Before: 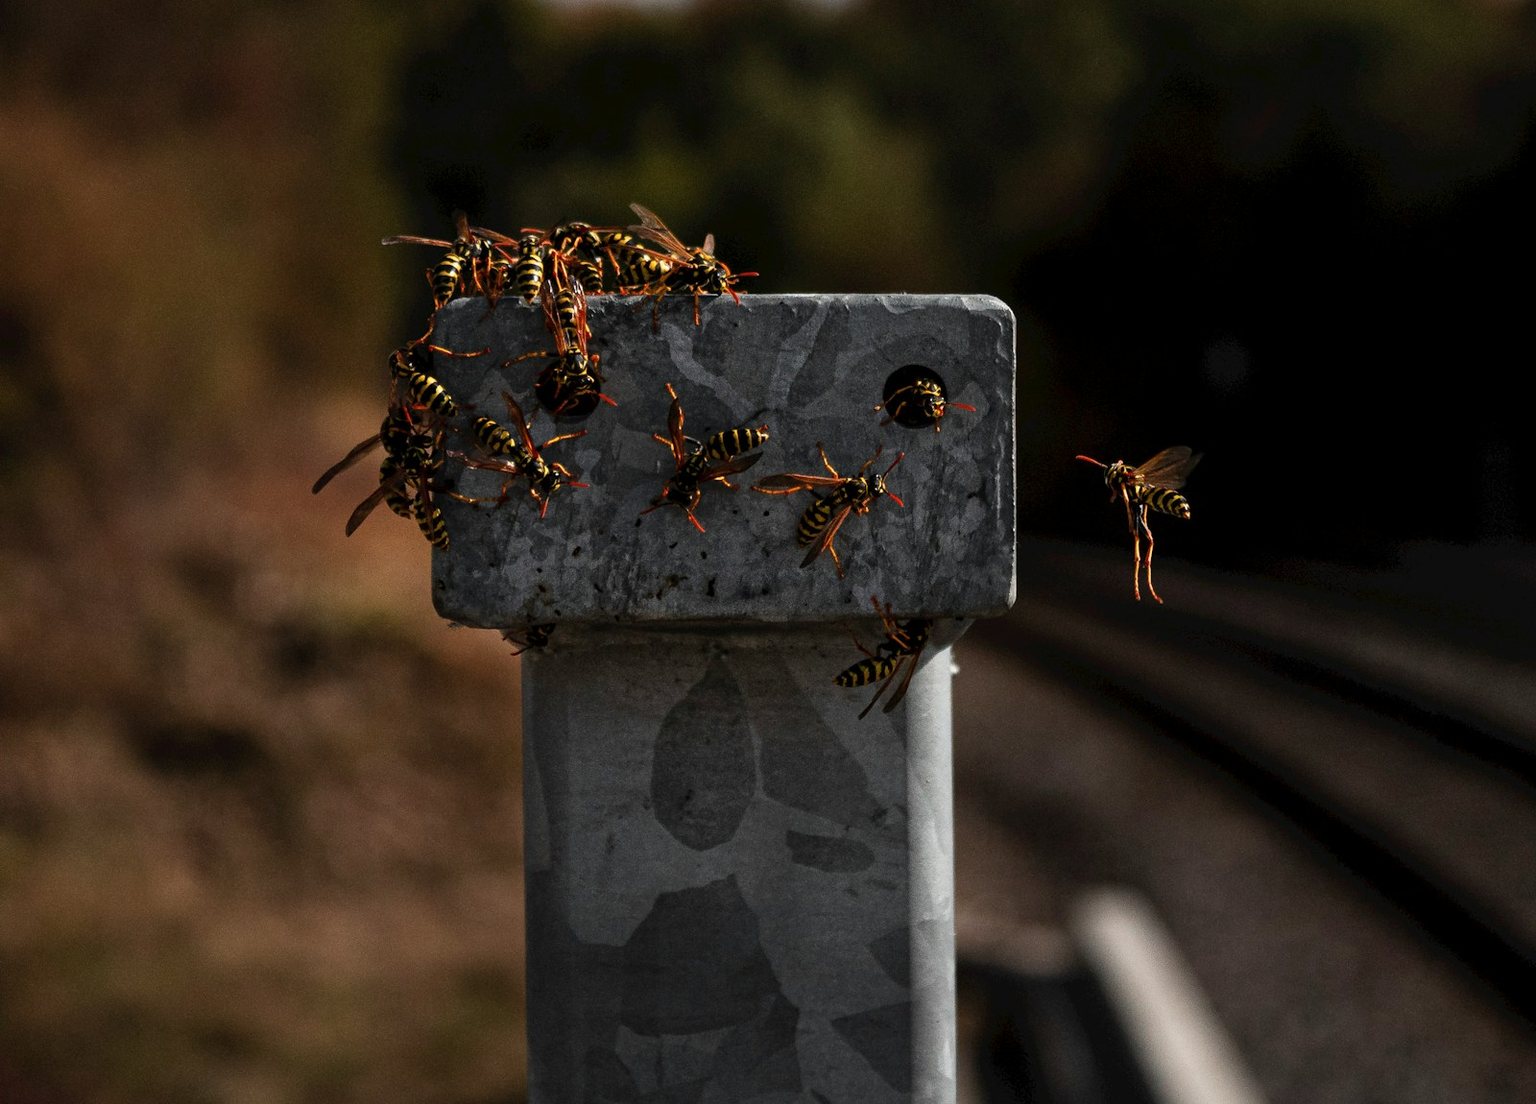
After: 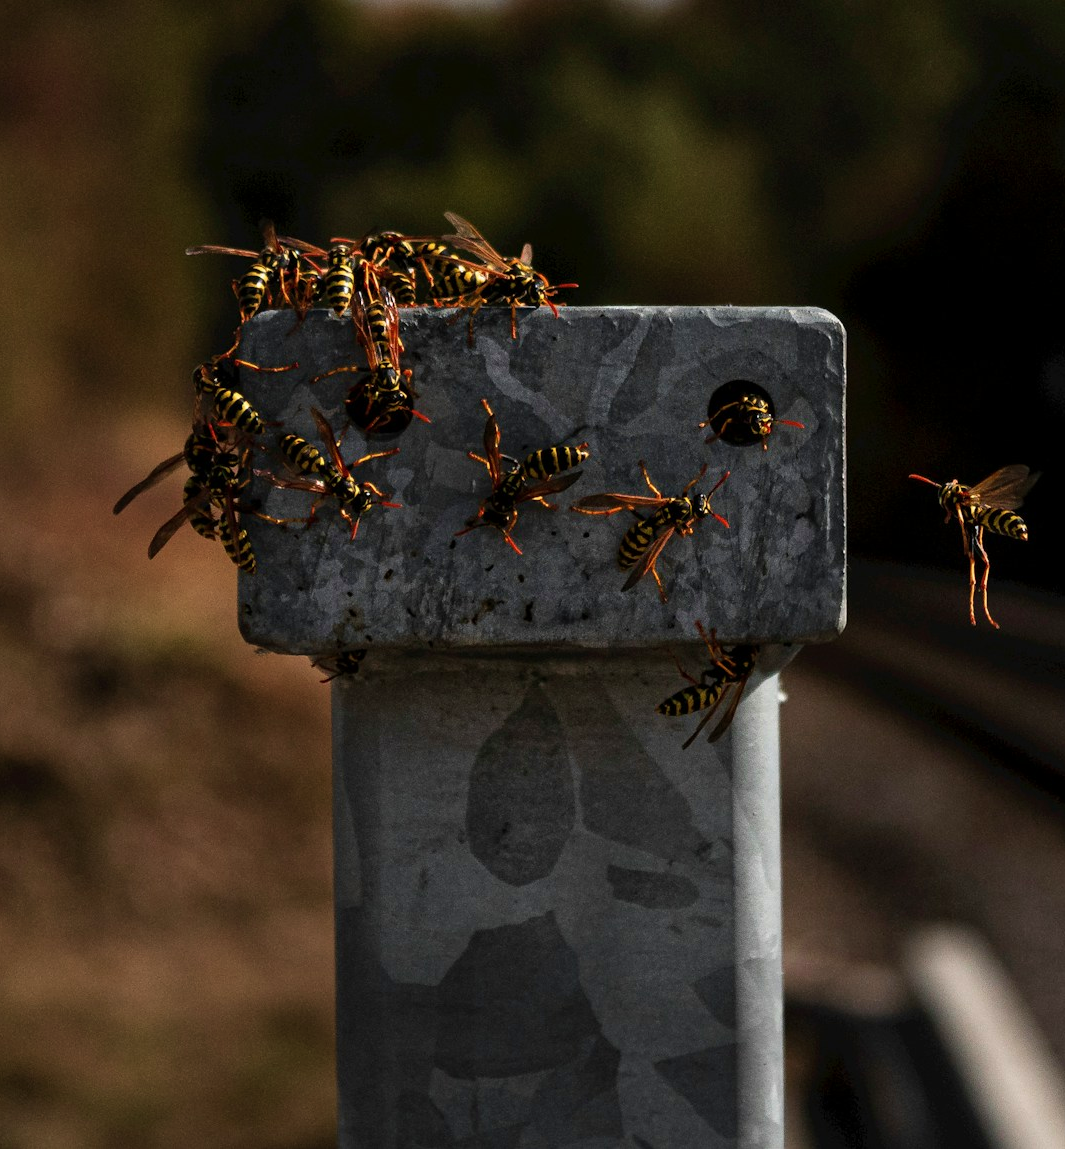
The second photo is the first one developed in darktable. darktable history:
crop and rotate: left 13.357%, right 20.06%
velvia: on, module defaults
